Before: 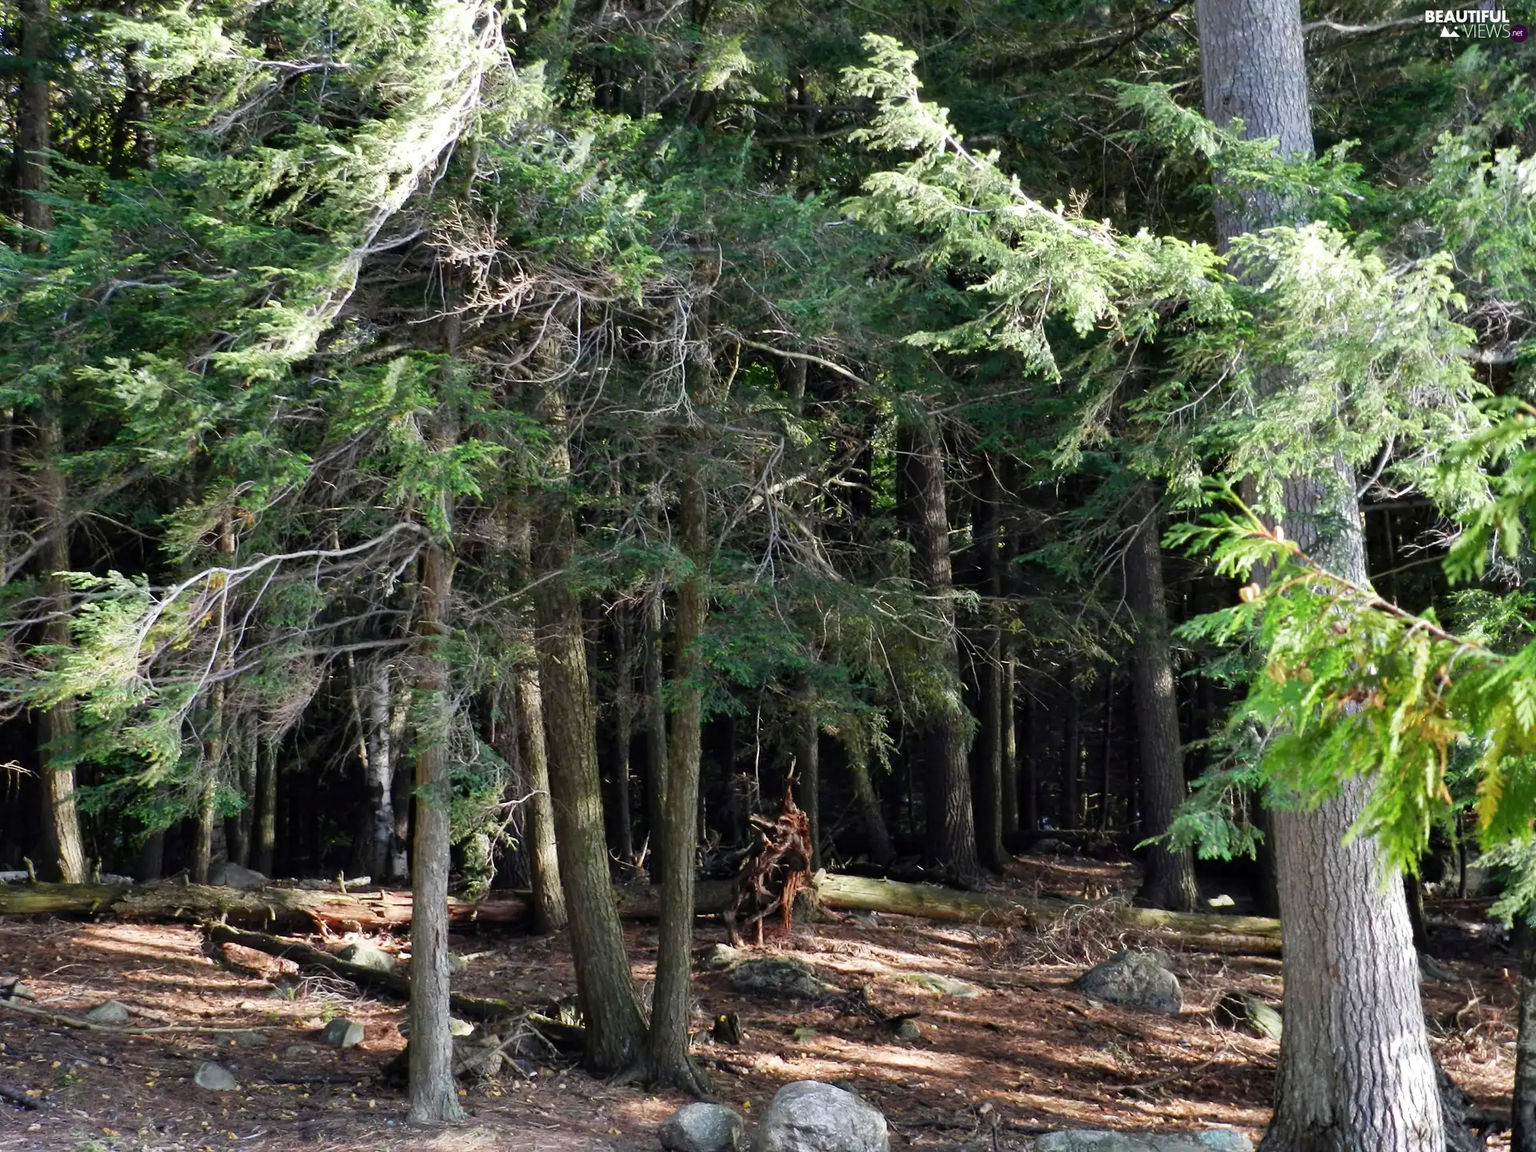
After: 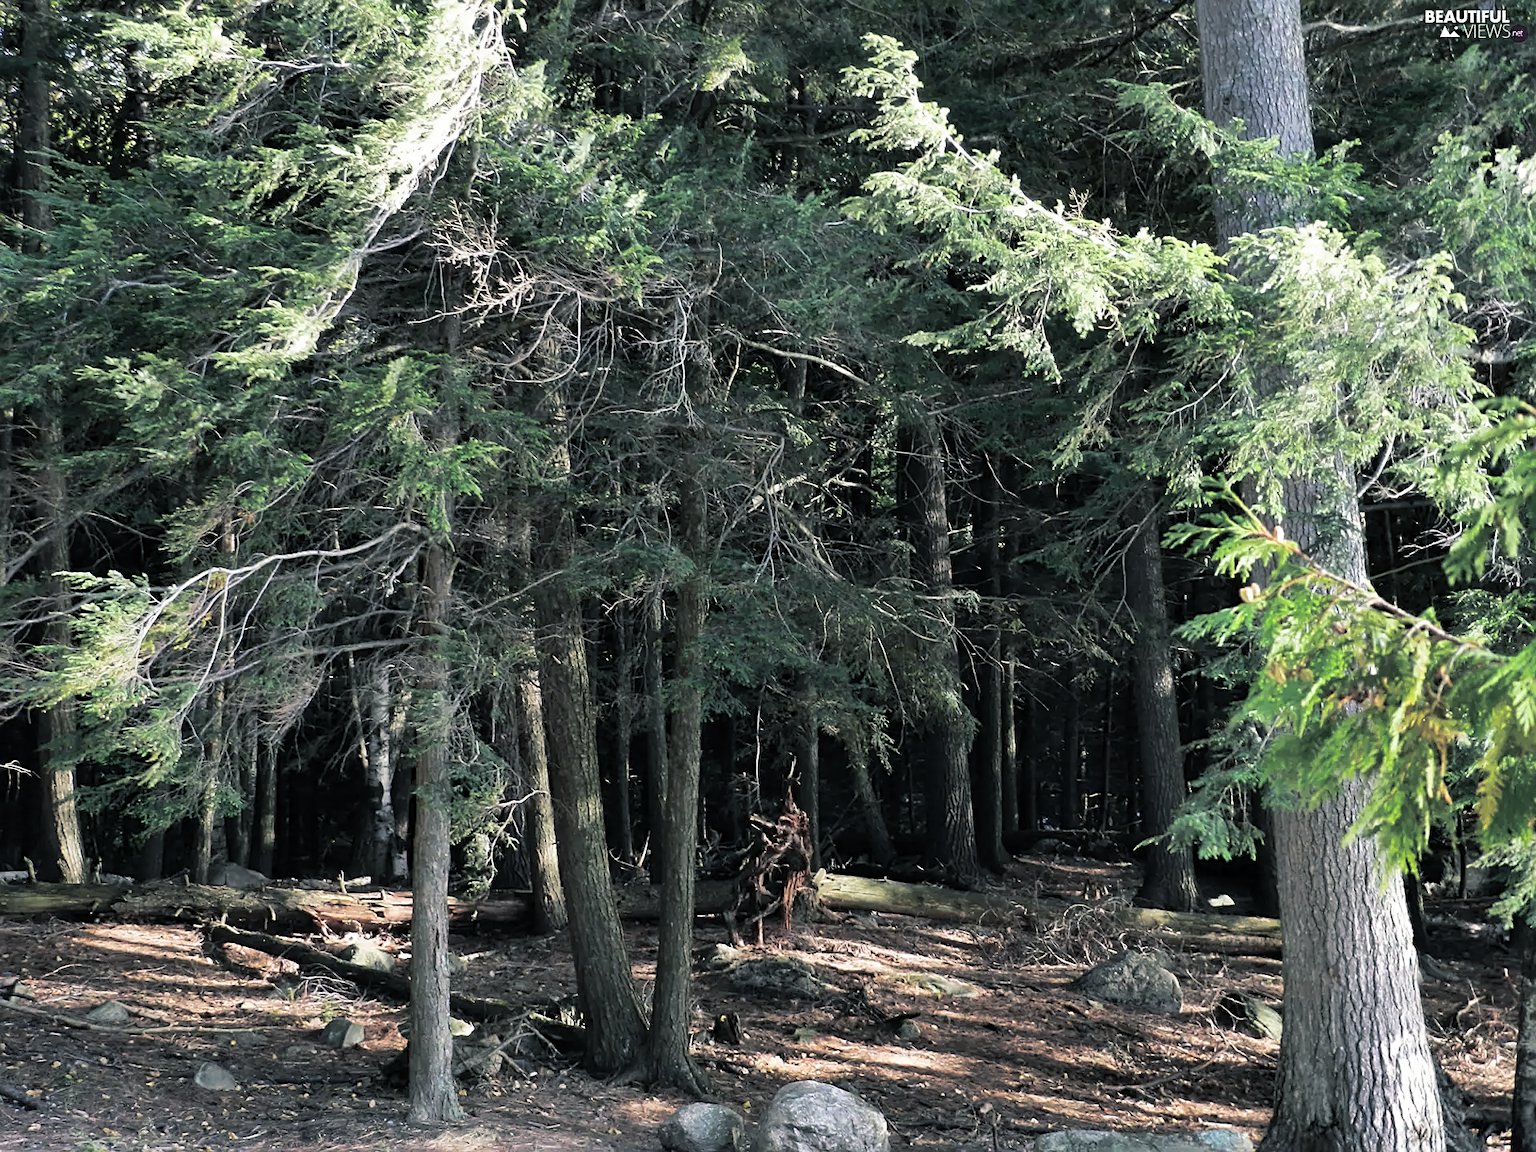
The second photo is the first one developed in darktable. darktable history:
sharpen: on, module defaults
split-toning: shadows › hue 201.6°, shadows › saturation 0.16, highlights › hue 50.4°, highlights › saturation 0.2, balance -49.9
